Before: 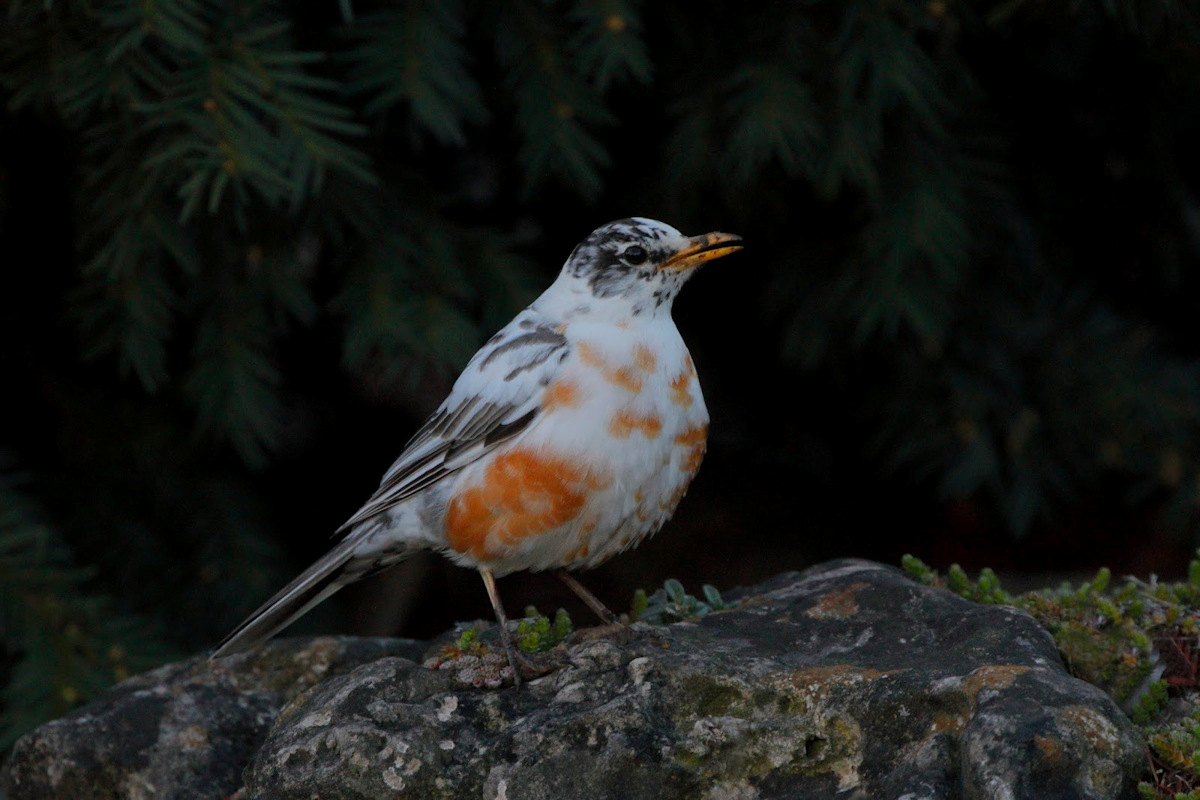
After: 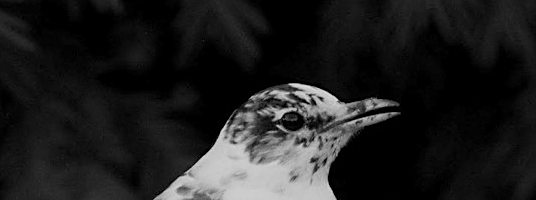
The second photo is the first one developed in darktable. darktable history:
exposure: exposure 0.131 EV, compensate highlight preservation false
monochrome: a 32, b 64, size 2.3
bloom: size 9%, threshold 100%, strength 7%
crop: left 28.64%, top 16.832%, right 26.637%, bottom 58.055%
sharpen: on, module defaults
base curve: curves: ch0 [(0, 0) (0.088, 0.125) (0.176, 0.251) (0.354, 0.501) (0.613, 0.749) (1, 0.877)], preserve colors none
